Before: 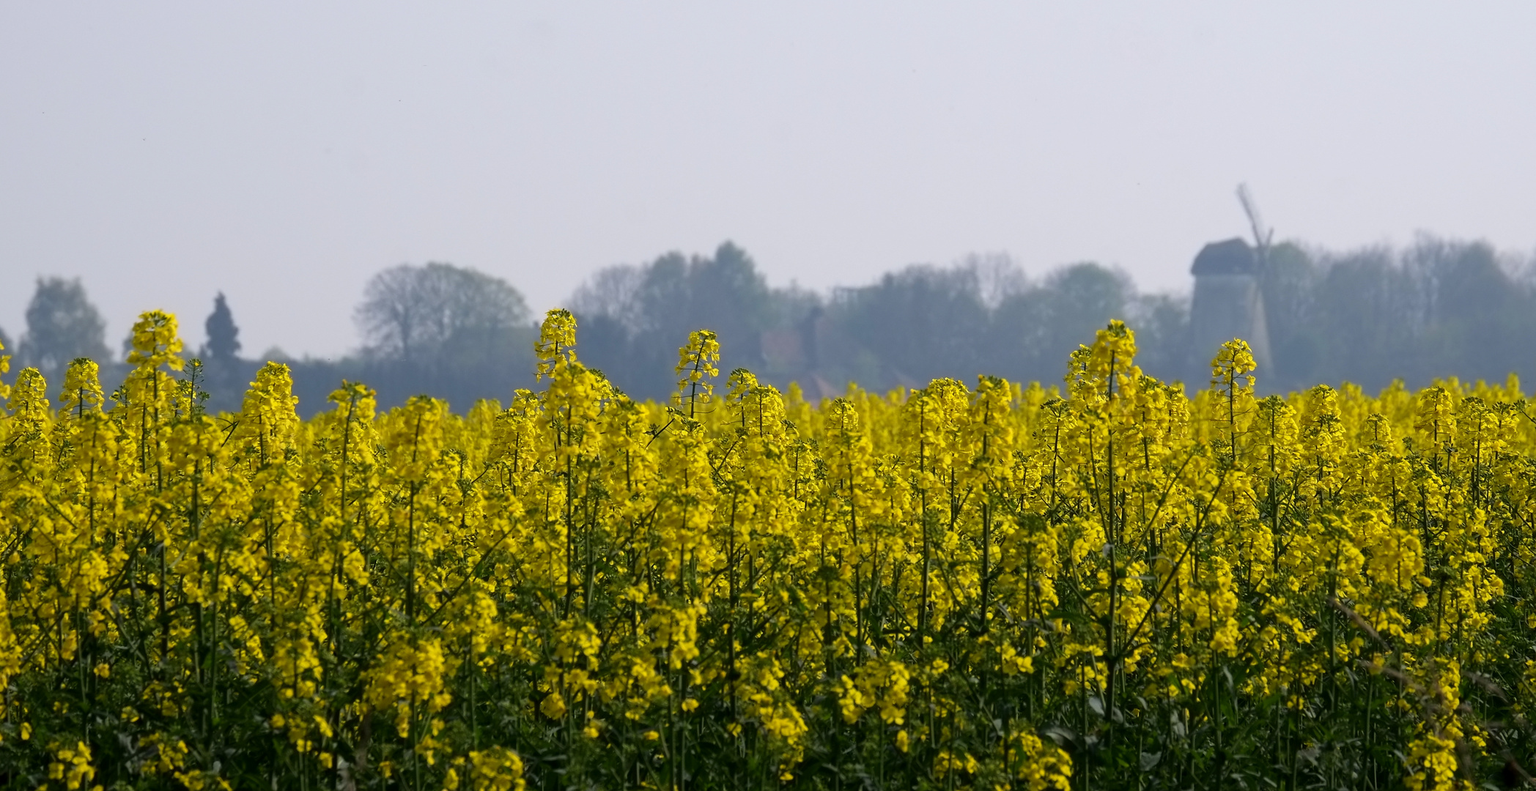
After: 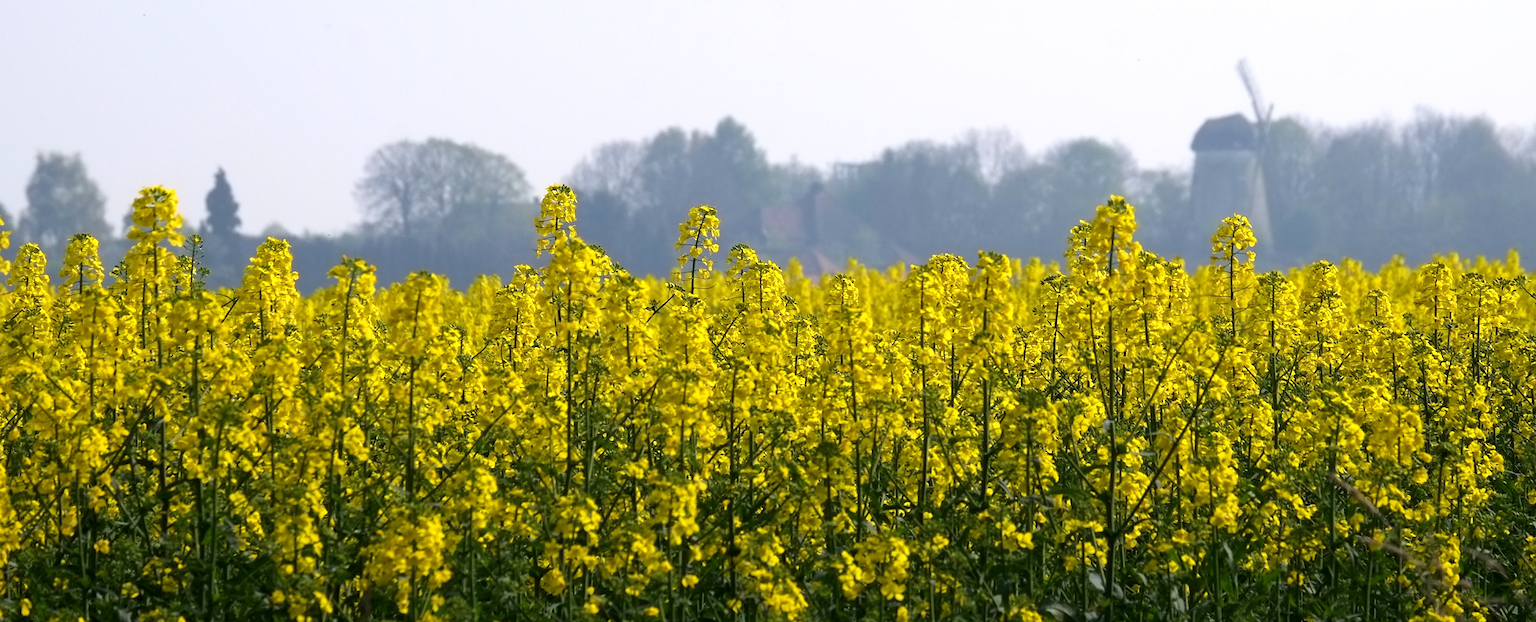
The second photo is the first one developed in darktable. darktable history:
white balance: emerald 1
exposure: exposure 0.515 EV, compensate highlight preservation false
crop and rotate: top 15.774%, bottom 5.506%
